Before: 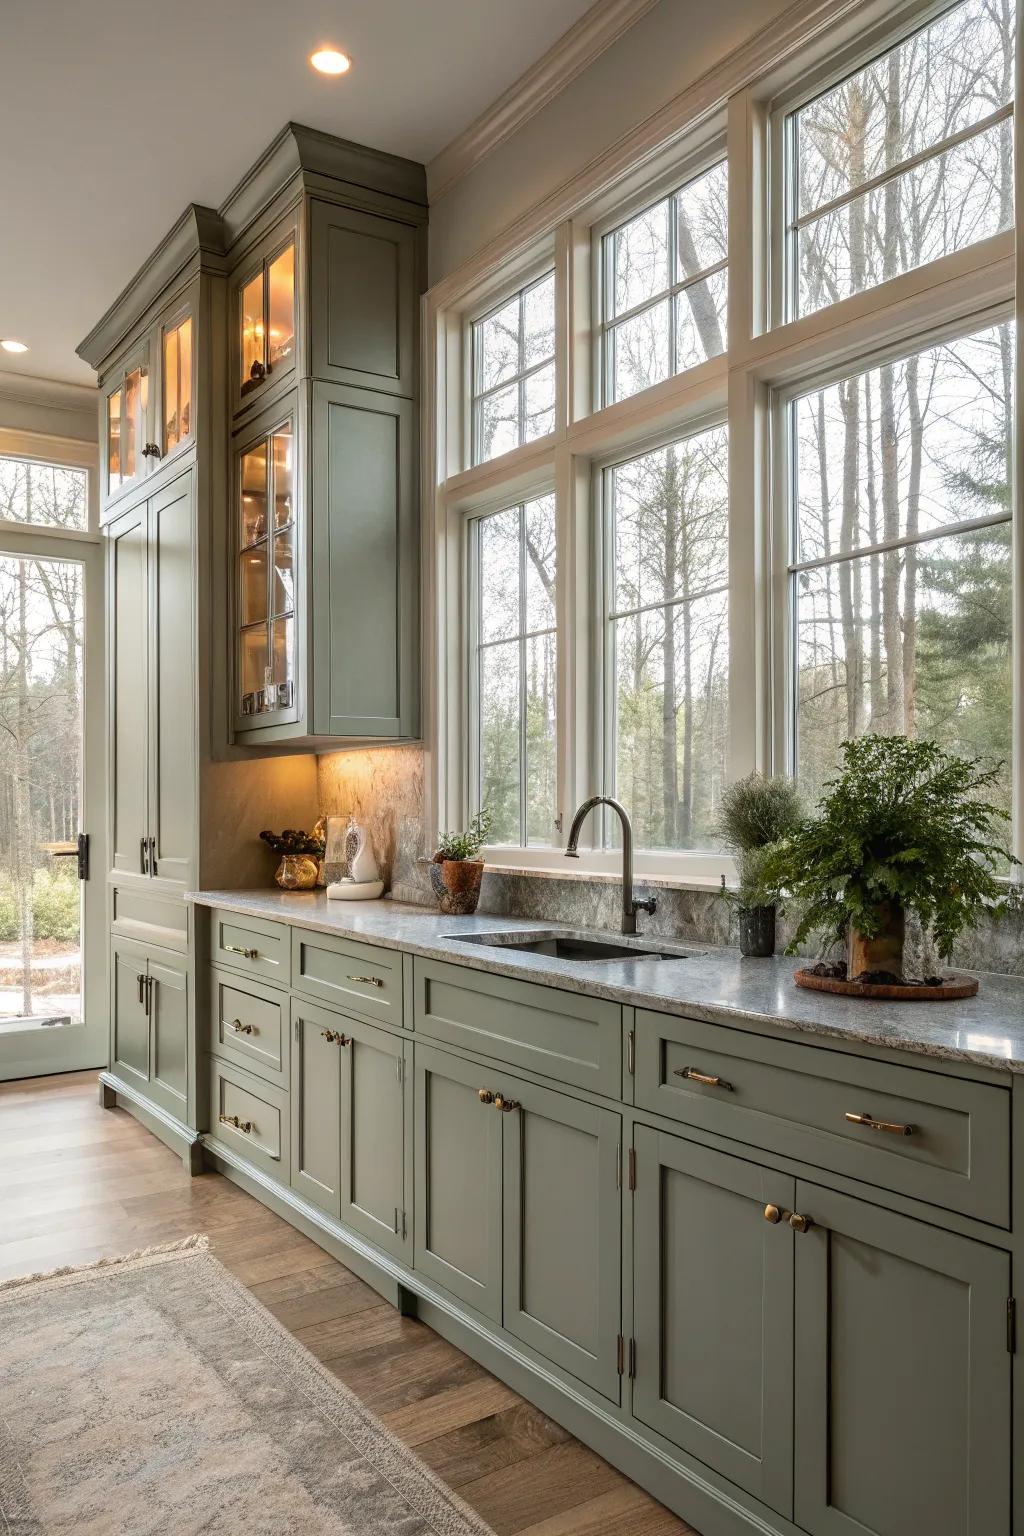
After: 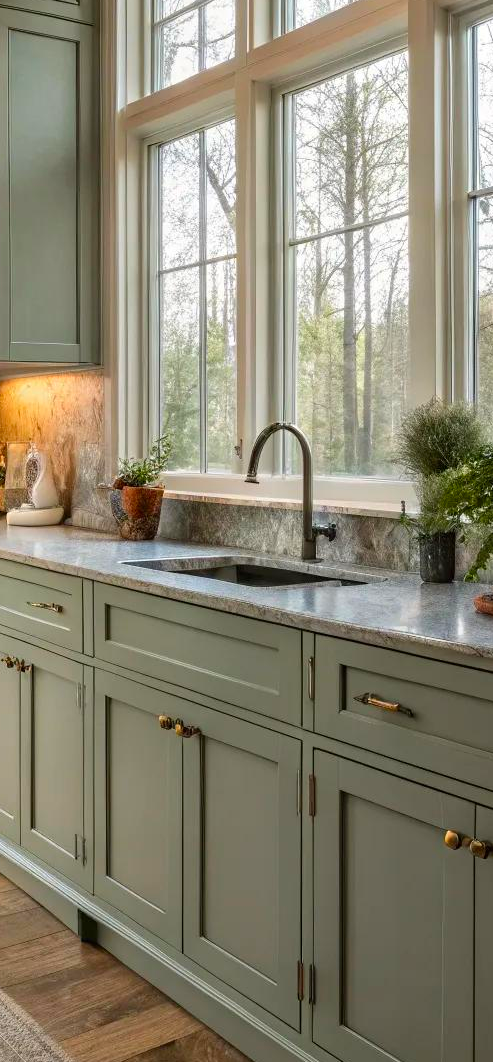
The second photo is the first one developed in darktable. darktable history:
crop: left 31.308%, top 24.363%, right 20.457%, bottom 6.474%
color correction: highlights b* -0.037, saturation 1.34
